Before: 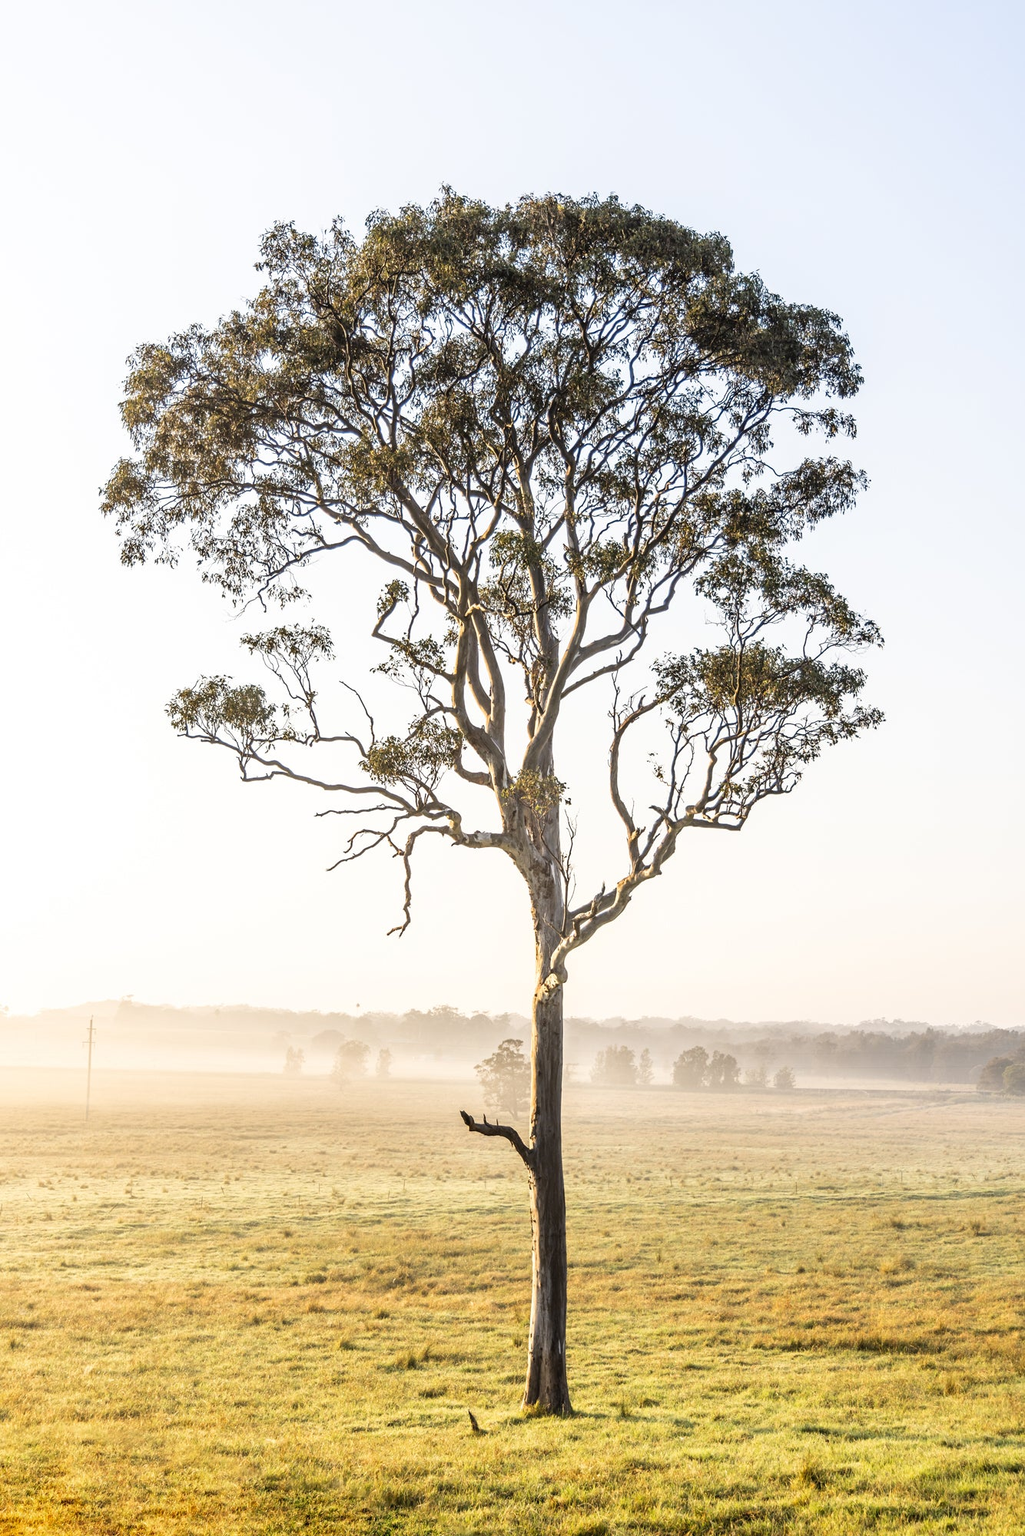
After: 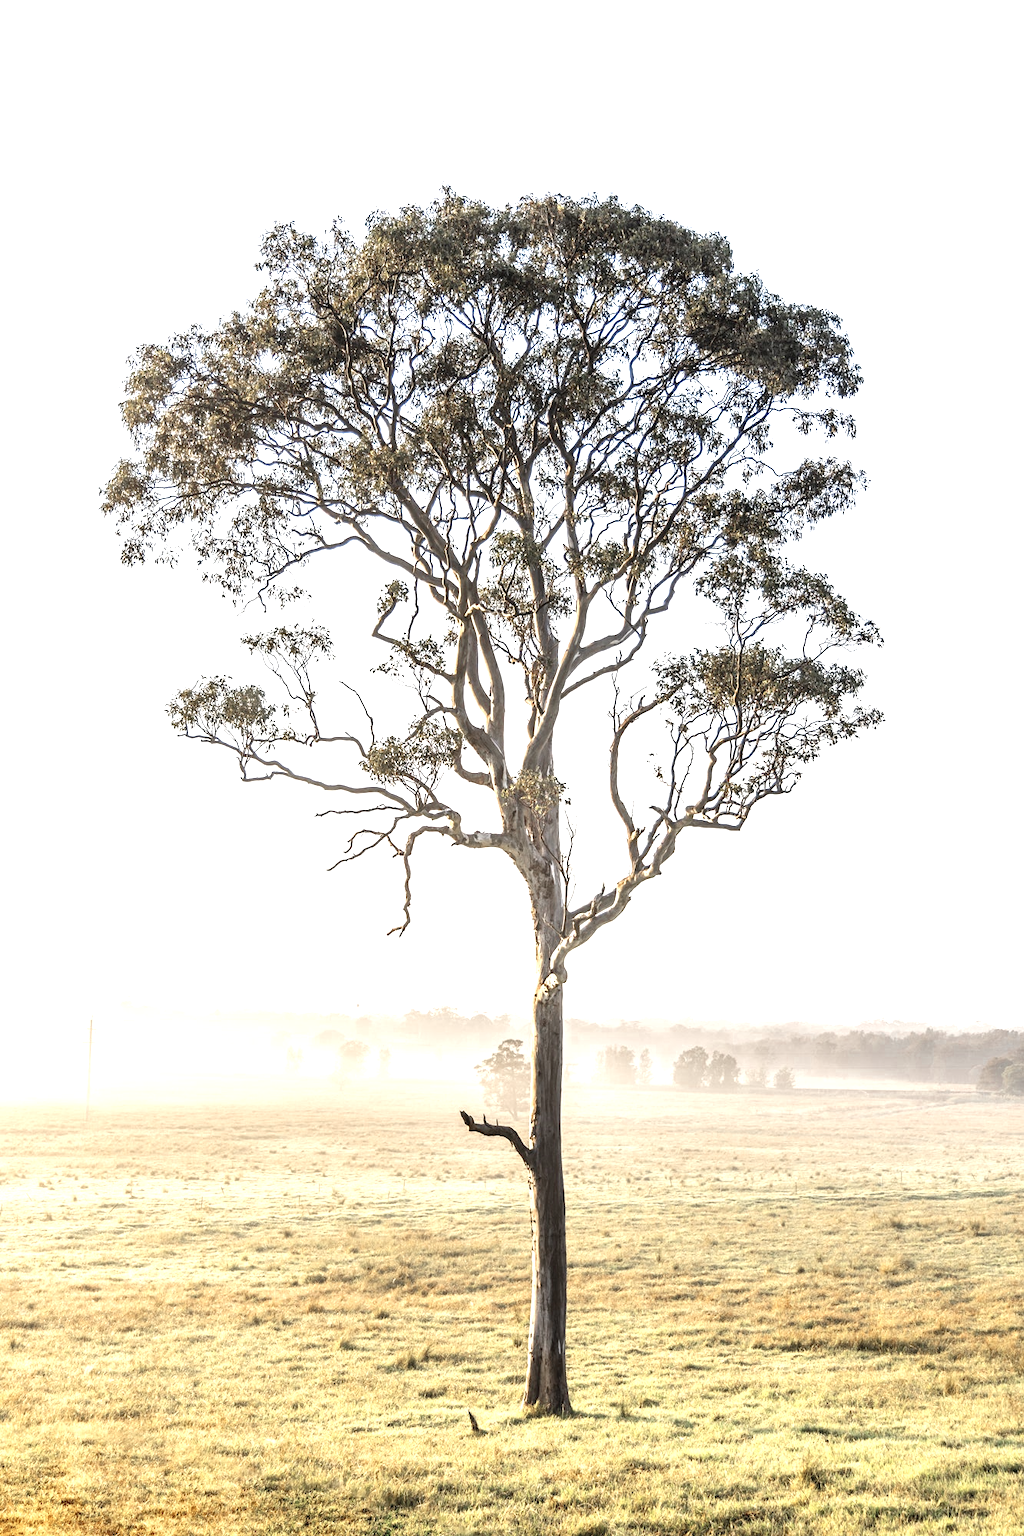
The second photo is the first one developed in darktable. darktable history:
exposure: exposure 0.641 EV, compensate highlight preservation false
color zones: curves: ch0 [(0, 0.5) (0.125, 0.4) (0.25, 0.5) (0.375, 0.4) (0.5, 0.4) (0.625, 0.6) (0.75, 0.6) (0.875, 0.5)]; ch1 [(0, 0.35) (0.125, 0.45) (0.25, 0.35) (0.375, 0.35) (0.5, 0.35) (0.625, 0.35) (0.75, 0.45) (0.875, 0.35)]; ch2 [(0, 0.6) (0.125, 0.5) (0.25, 0.5) (0.375, 0.6) (0.5, 0.6) (0.625, 0.5) (0.75, 0.5) (0.875, 0.5)], mix 30.11%
